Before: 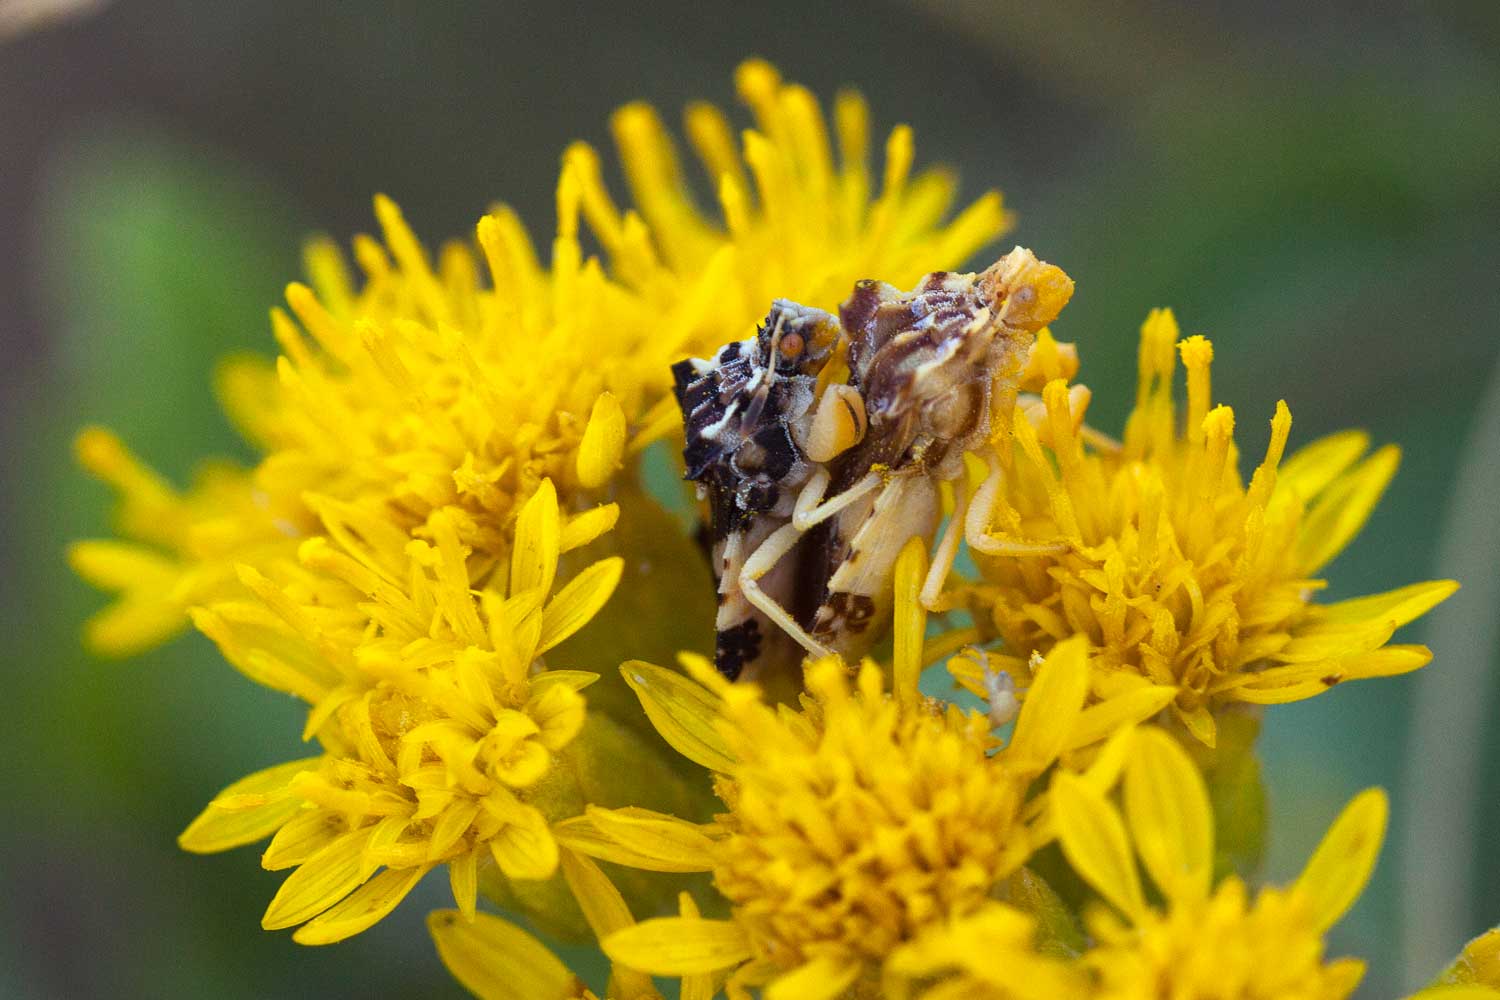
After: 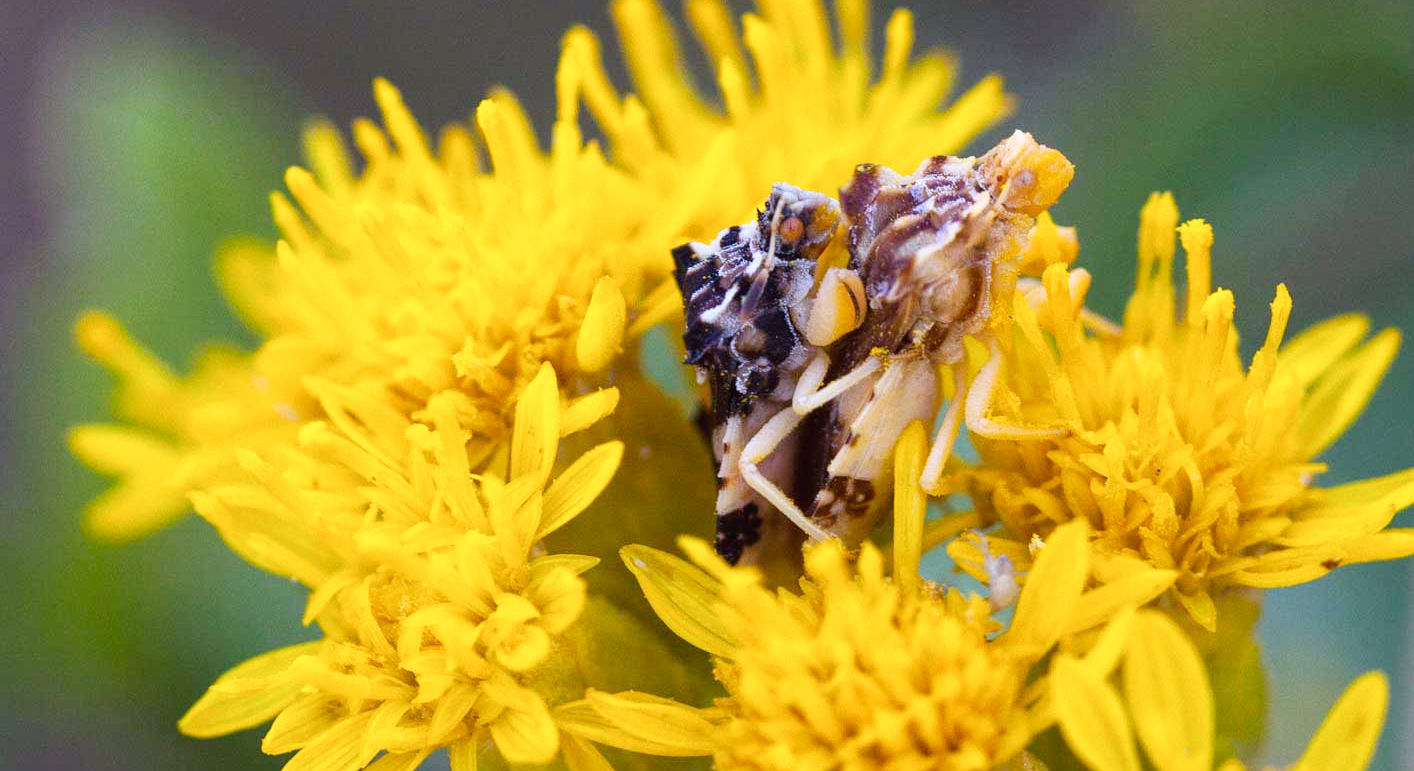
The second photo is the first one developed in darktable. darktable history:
tone curve: curves: ch0 [(0, 0) (0.003, 0.019) (0.011, 0.022) (0.025, 0.025) (0.044, 0.04) (0.069, 0.069) (0.1, 0.108) (0.136, 0.152) (0.177, 0.199) (0.224, 0.26) (0.277, 0.321) (0.335, 0.392) (0.399, 0.472) (0.468, 0.547) (0.543, 0.624) (0.623, 0.713) (0.709, 0.786) (0.801, 0.865) (0.898, 0.939) (1, 1)], preserve colors none
crop and rotate: angle 0.03°, top 11.643%, right 5.651%, bottom 11.189%
white balance: red 1.042, blue 1.17
